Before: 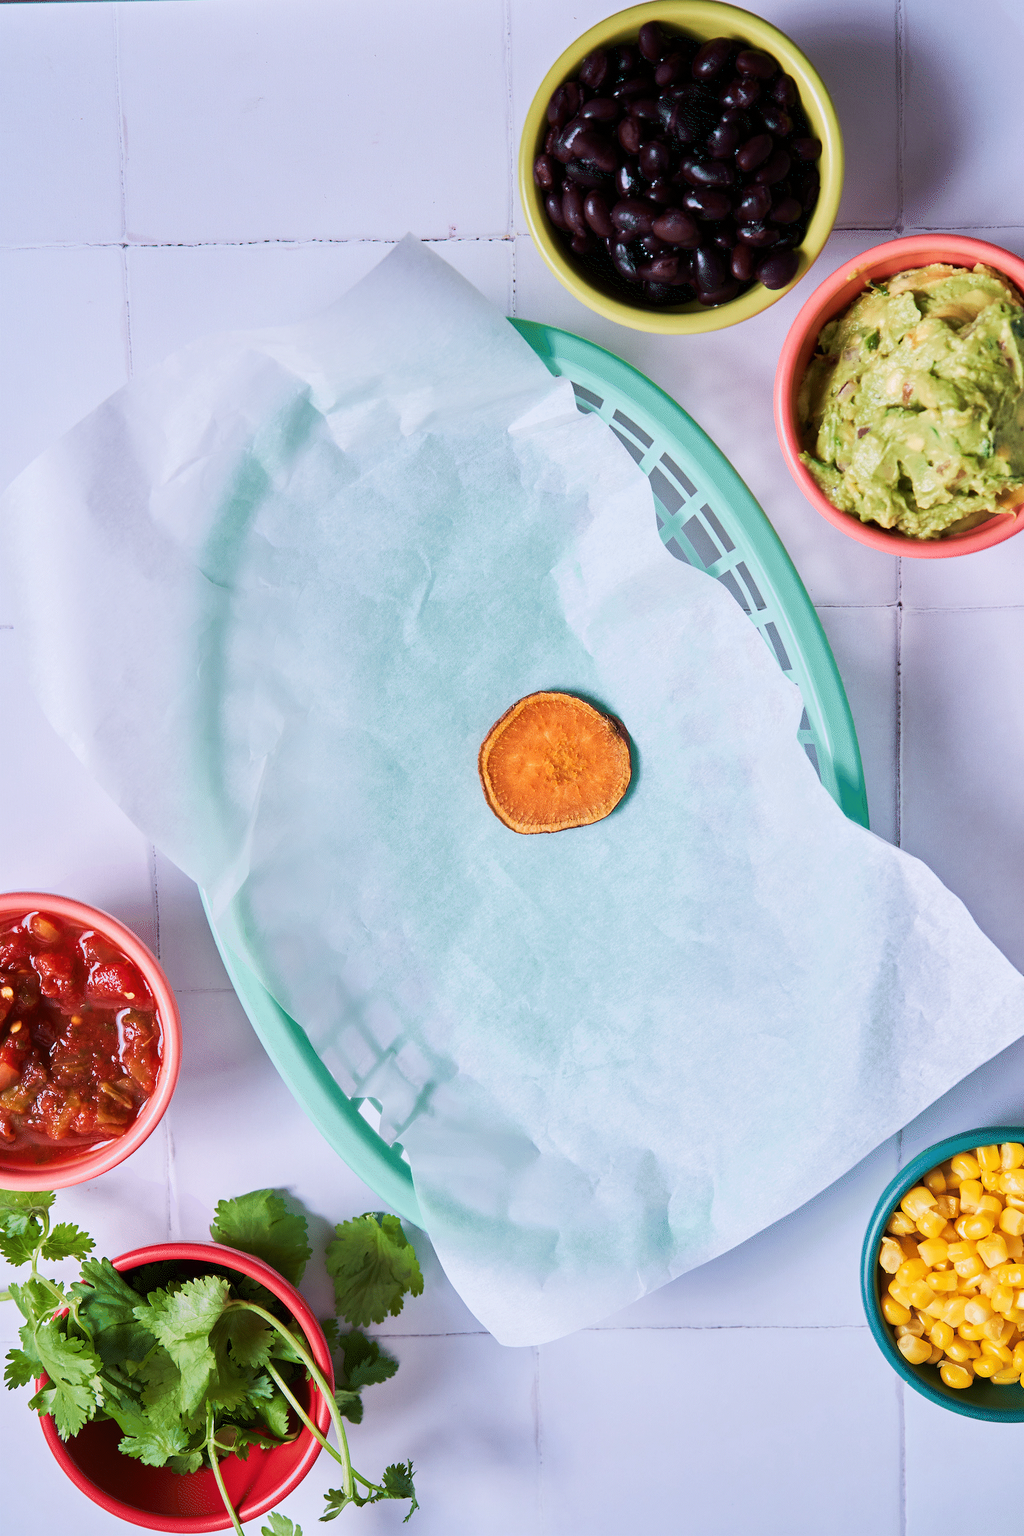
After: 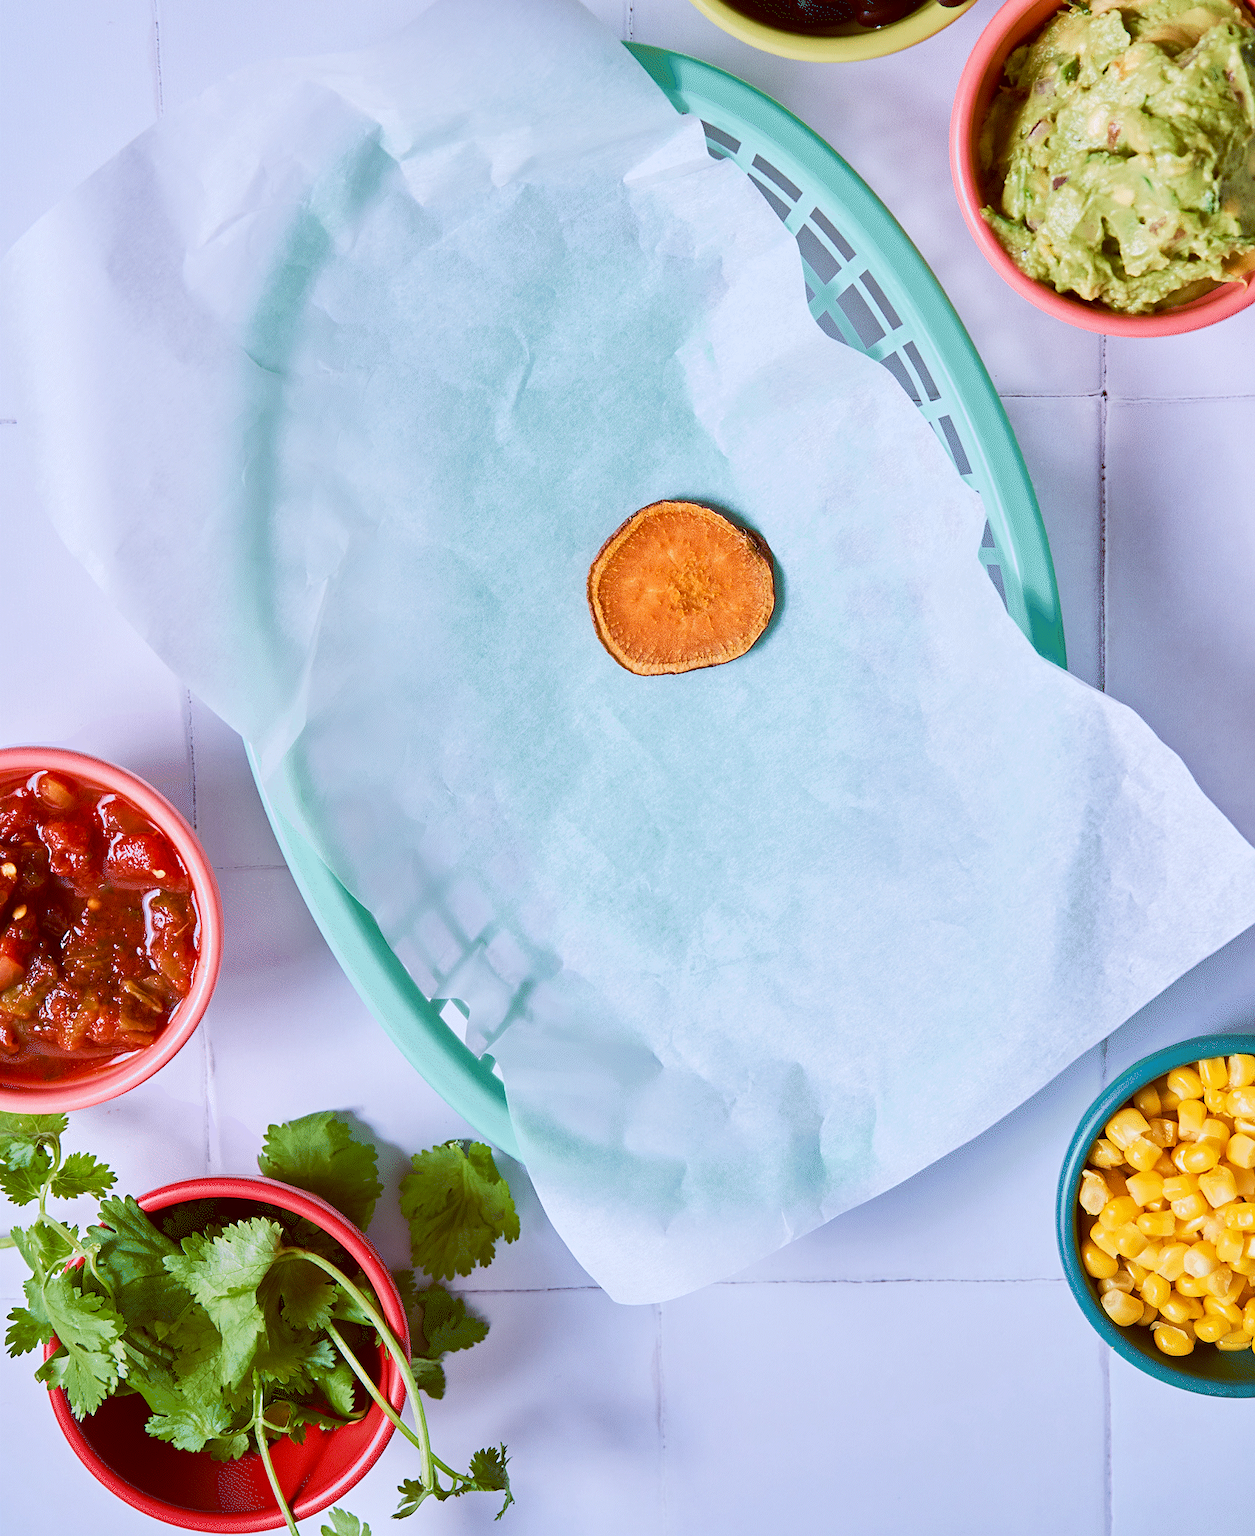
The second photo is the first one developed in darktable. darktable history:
sharpen: amount 0.2
crop and rotate: top 18.507%
color balance: lift [1, 1.015, 1.004, 0.985], gamma [1, 0.958, 0.971, 1.042], gain [1, 0.956, 0.977, 1.044]
exposure: compensate highlight preservation false
